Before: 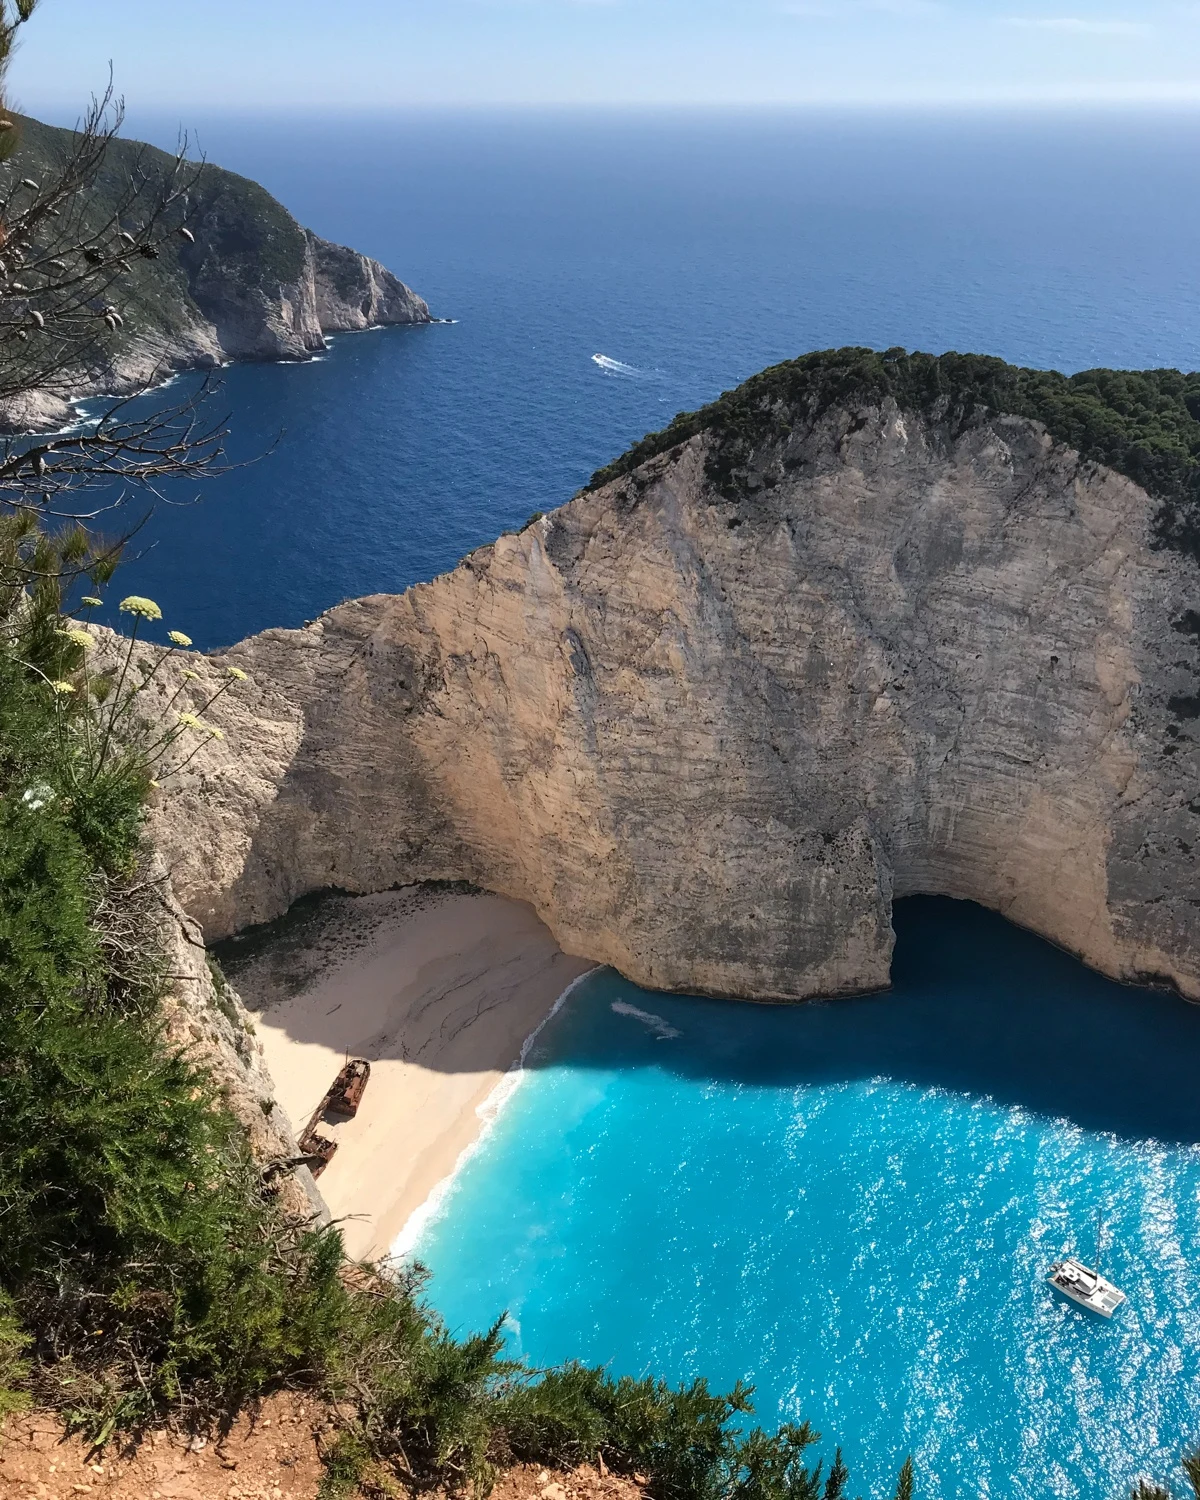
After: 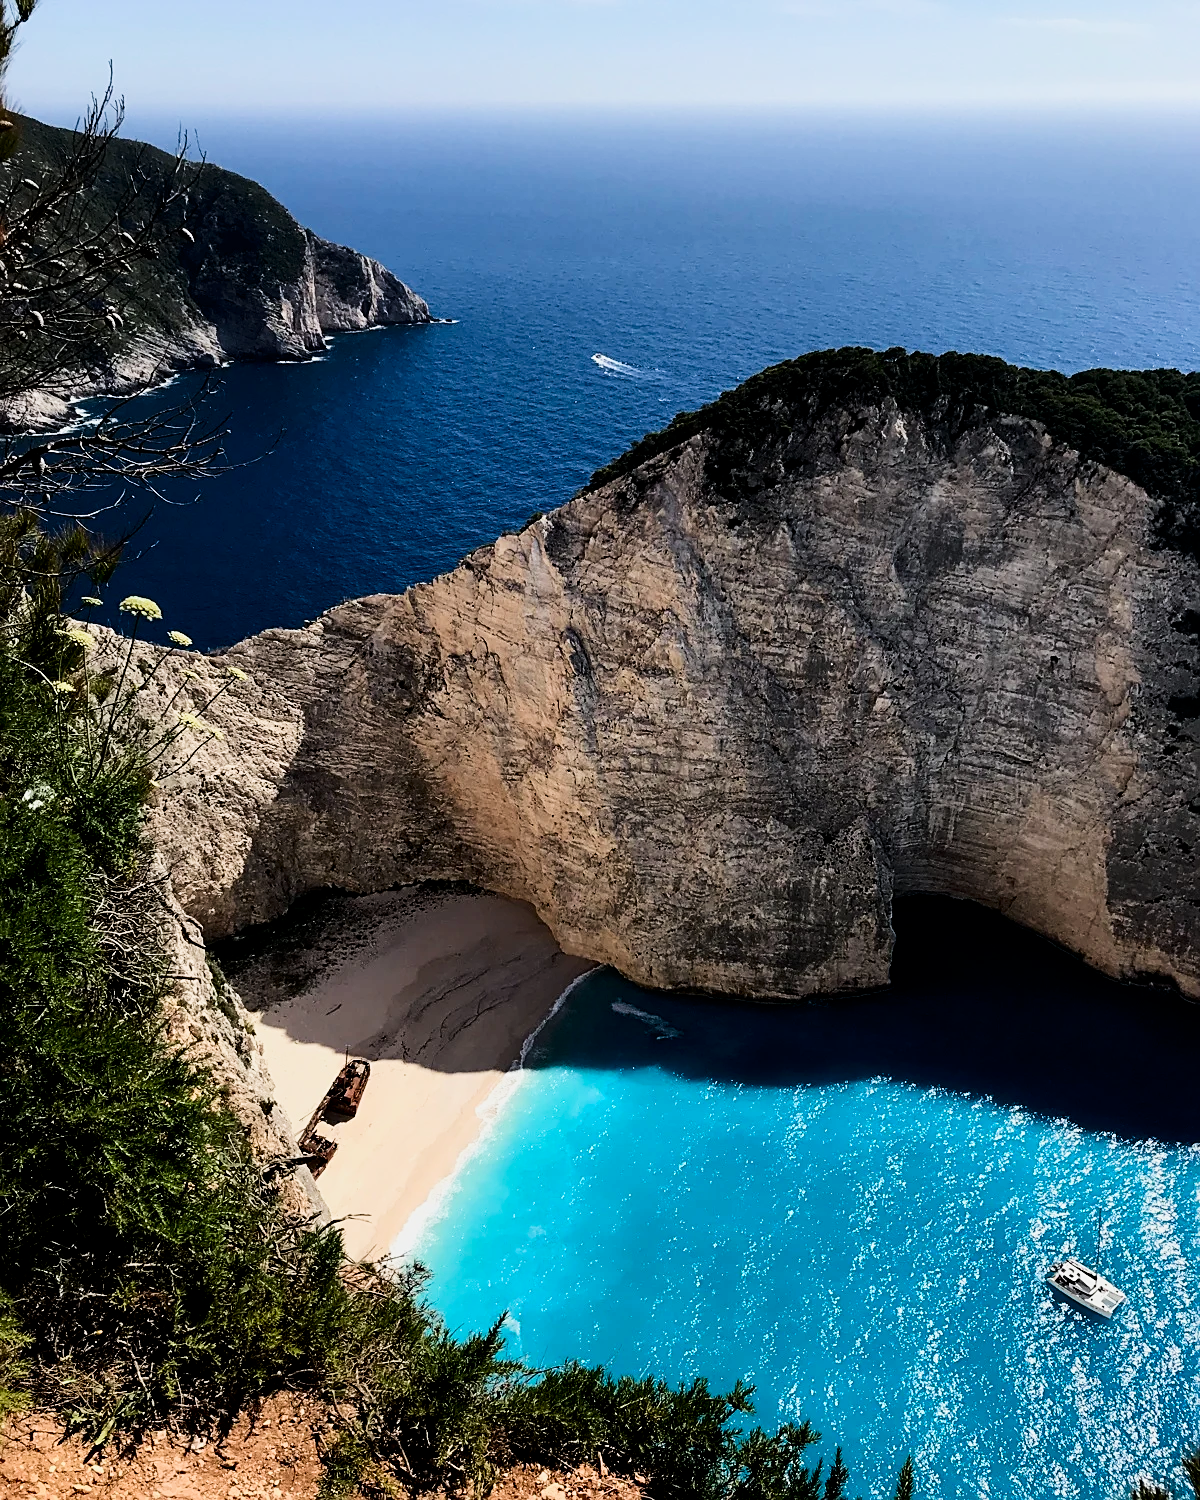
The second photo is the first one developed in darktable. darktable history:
filmic rgb: black relative exposure -5.05 EV, white relative exposure 3.52 EV, hardness 3.18, contrast 1.296, highlights saturation mix -48.96%
contrast brightness saturation: contrast 0.214, brightness -0.109, saturation 0.21
exposure: black level correction 0.001, compensate highlight preservation false
sharpen: amount 0.493
